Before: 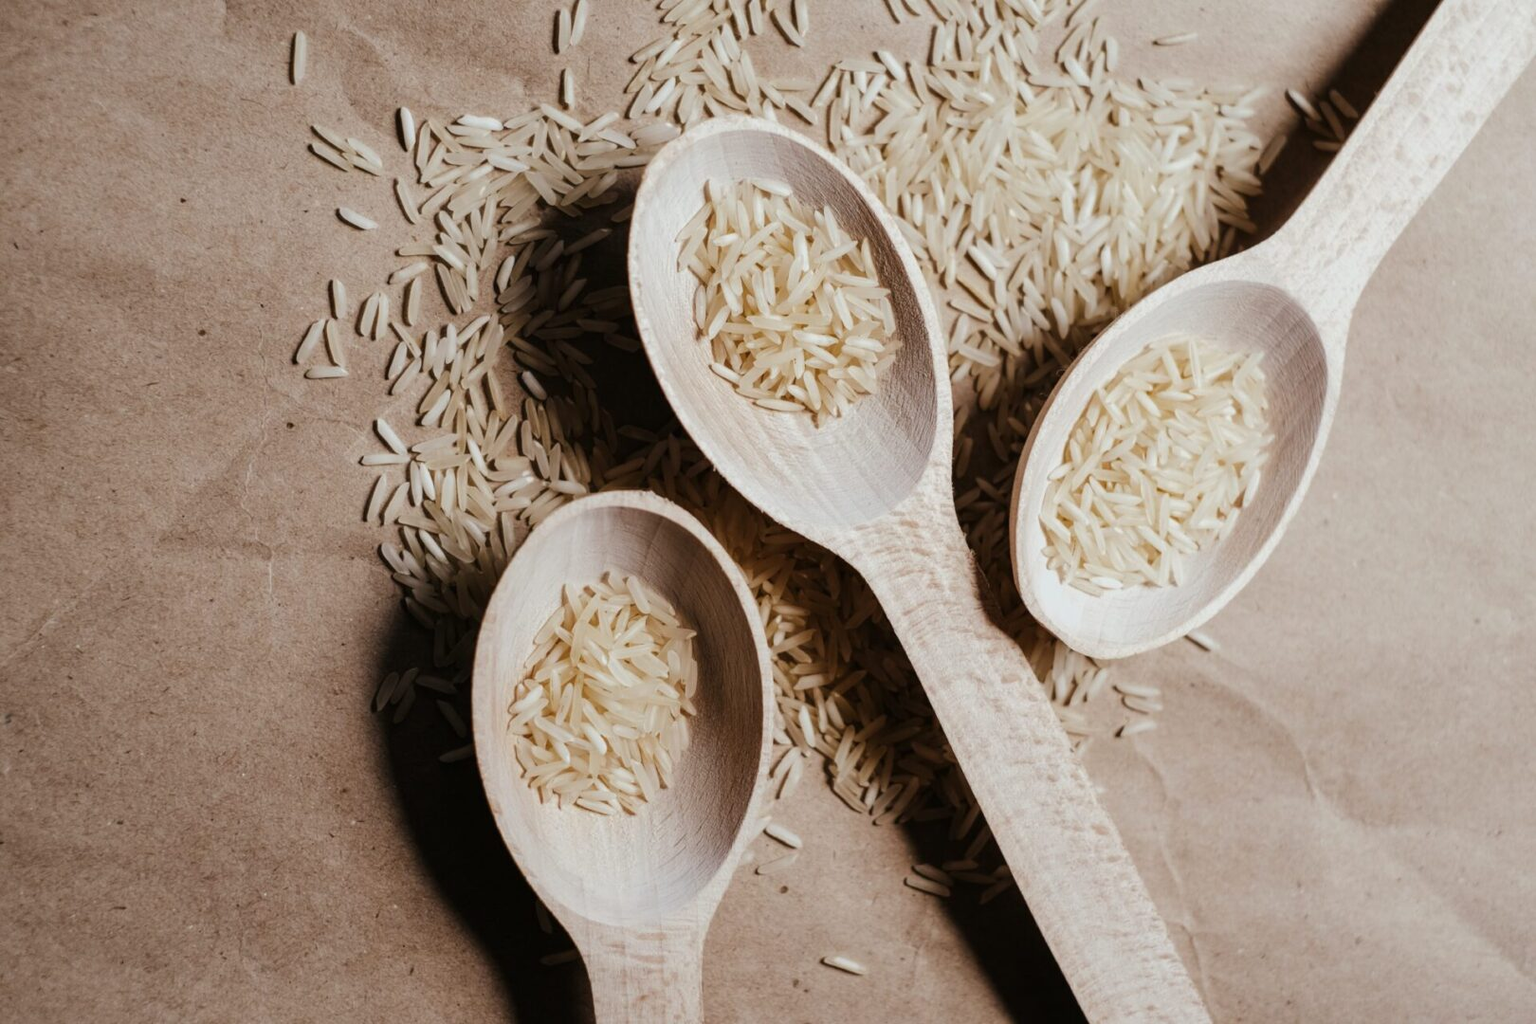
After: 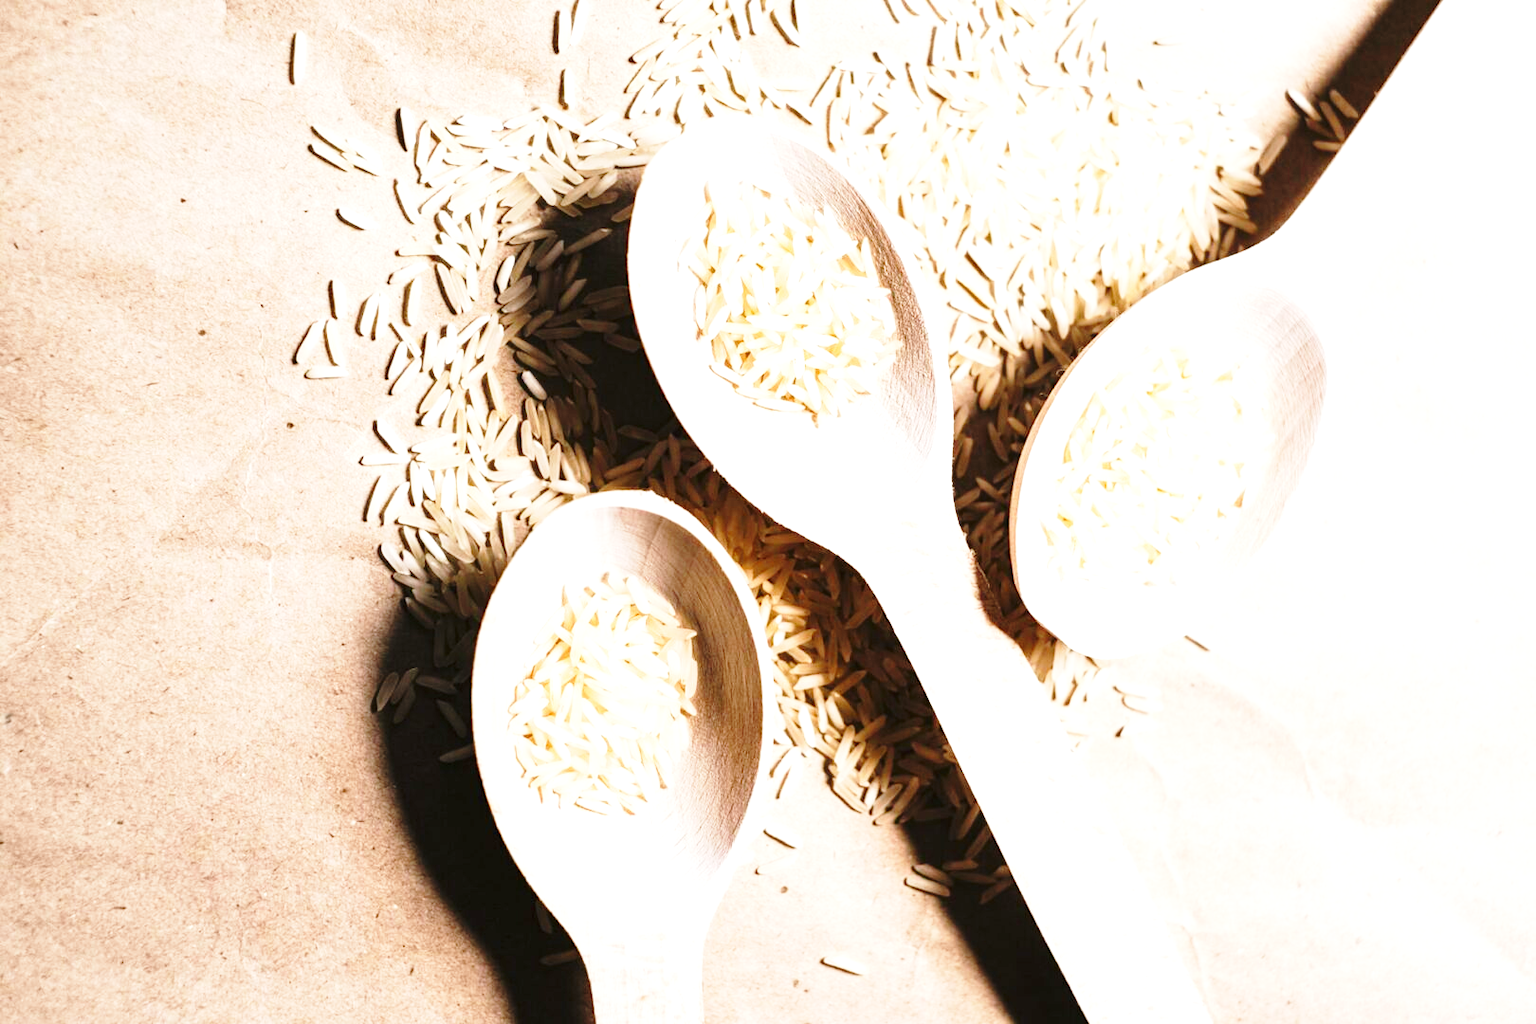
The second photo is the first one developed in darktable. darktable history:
exposure: black level correction 0, exposure 1.379 EV, compensate exposure bias true, compensate highlight preservation false
base curve: curves: ch0 [(0, 0) (0.028, 0.03) (0.121, 0.232) (0.46, 0.748) (0.859, 0.968) (1, 1)], preserve colors none
